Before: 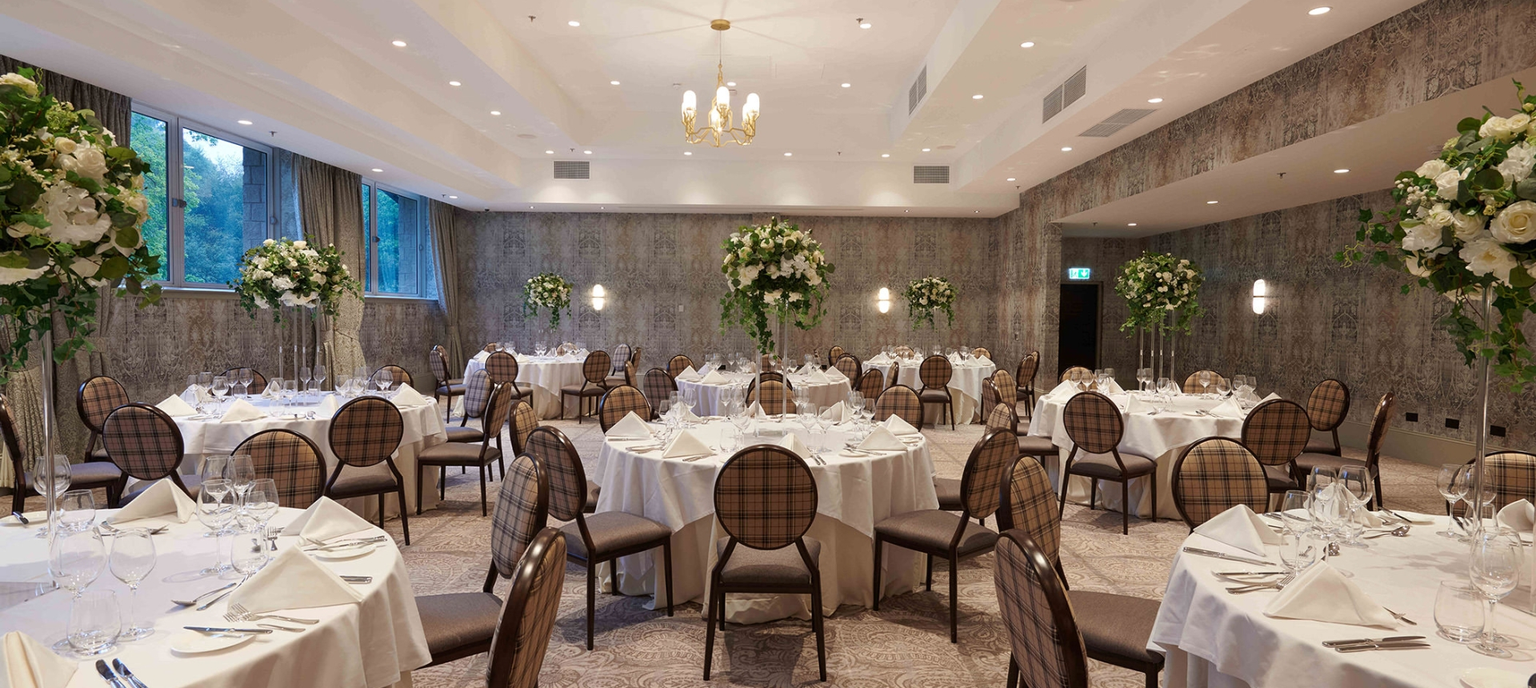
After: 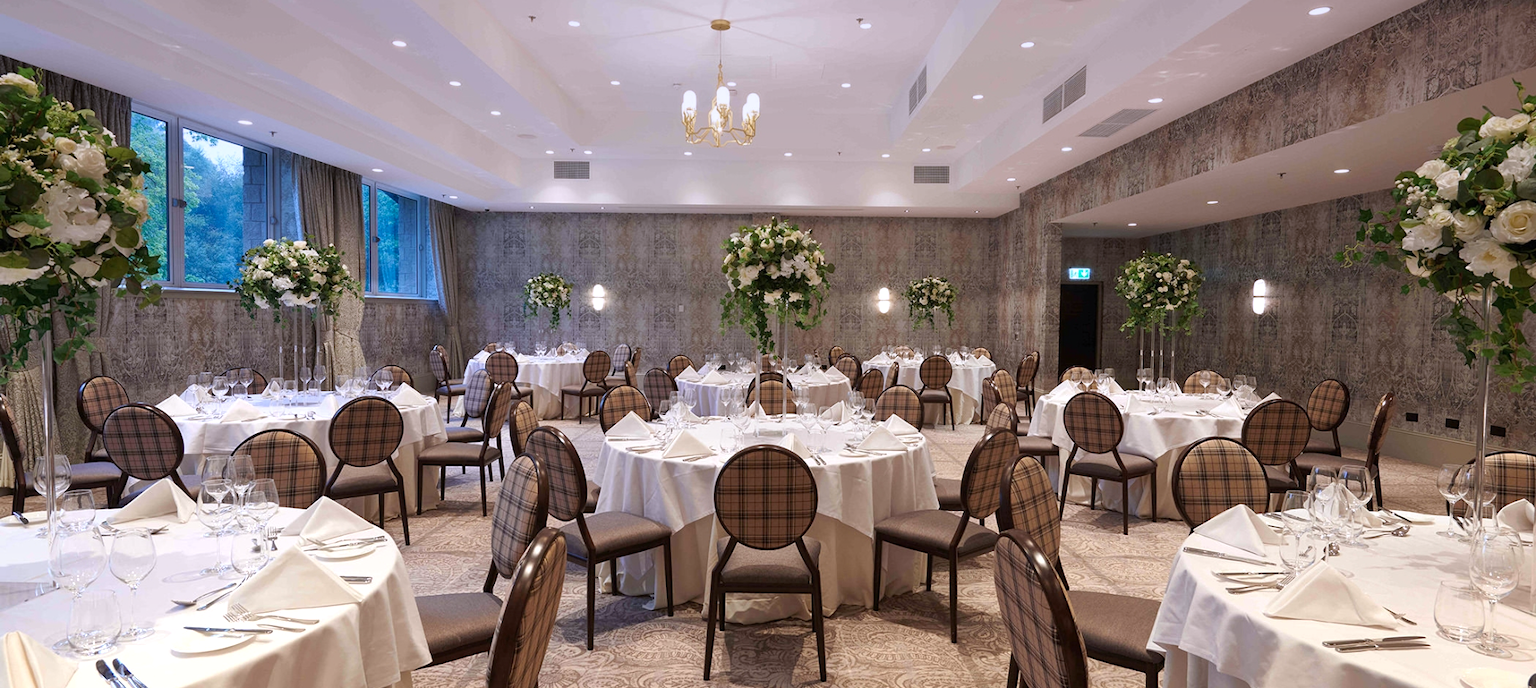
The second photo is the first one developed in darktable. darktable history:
graduated density: hue 238.83°, saturation 50%
exposure: exposure 0.496 EV, compensate highlight preservation false
